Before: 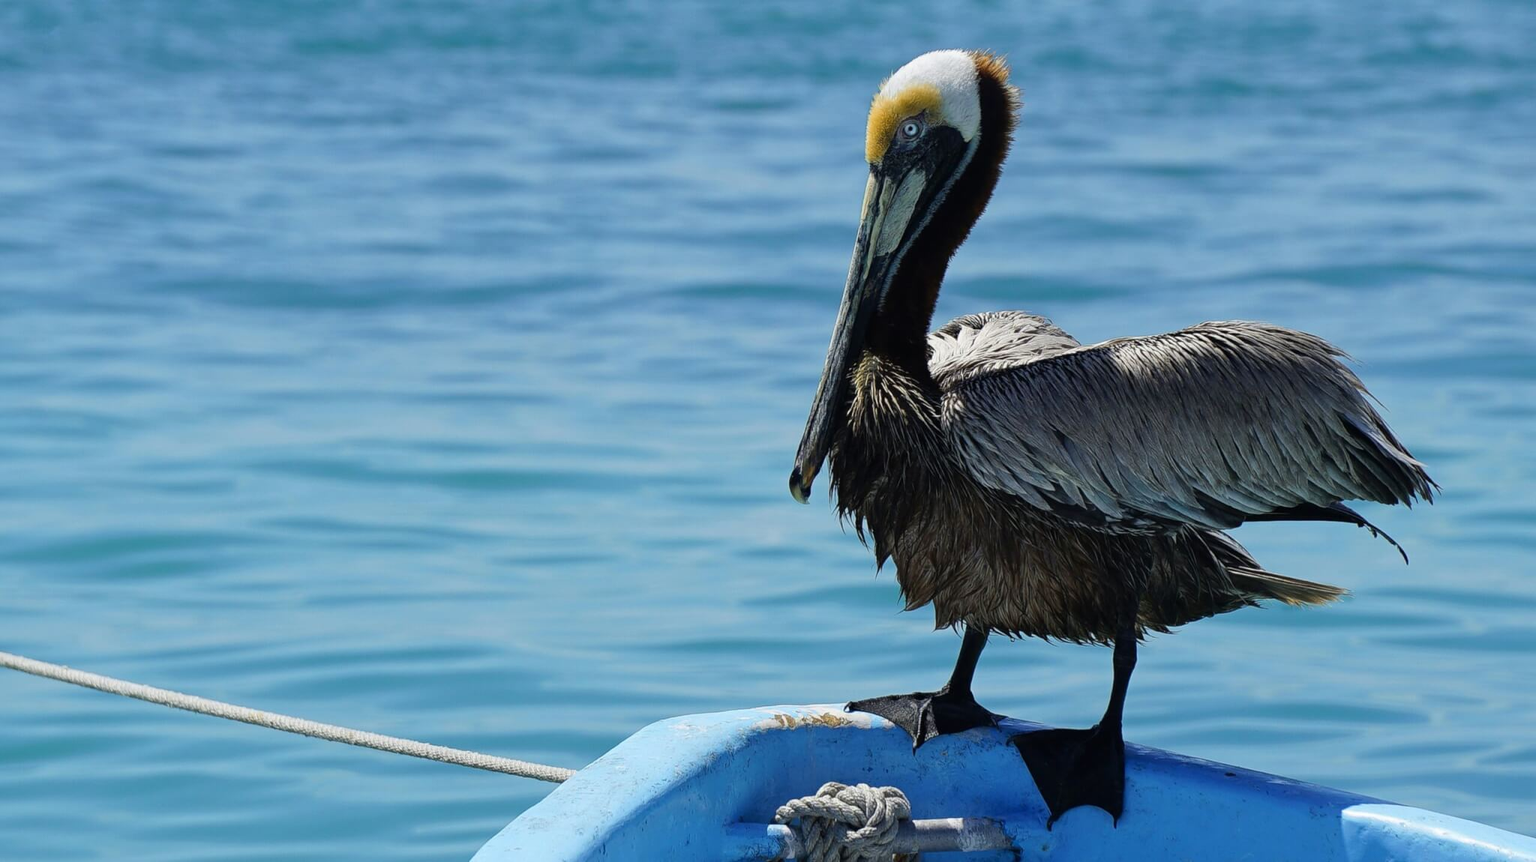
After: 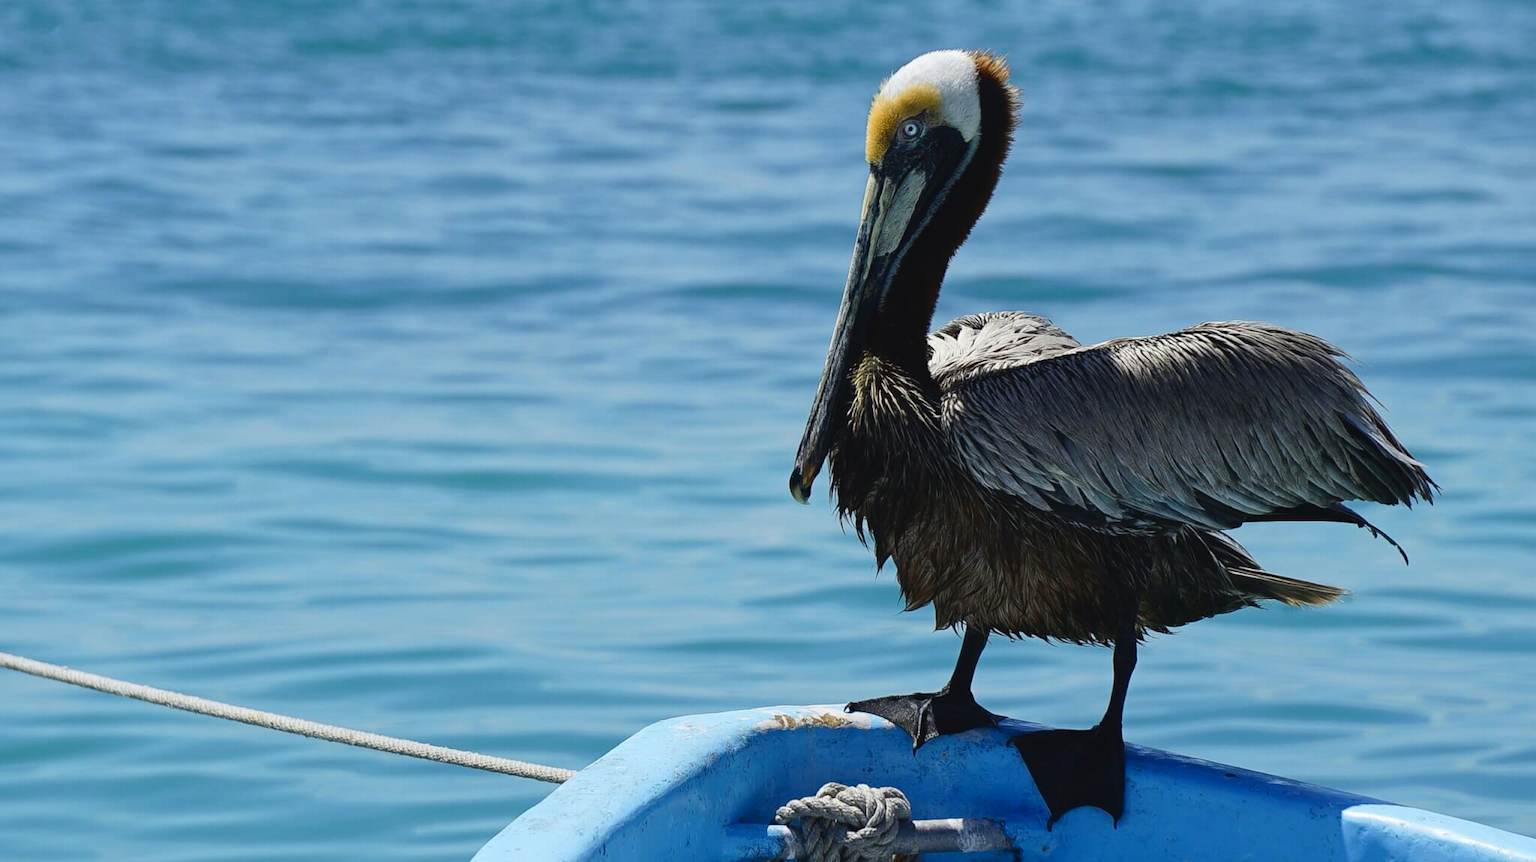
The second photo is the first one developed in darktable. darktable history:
tone curve: curves: ch0 [(0, 0.032) (0.181, 0.152) (0.751, 0.762) (1, 1)], color space Lab, independent channels, preserve colors none
